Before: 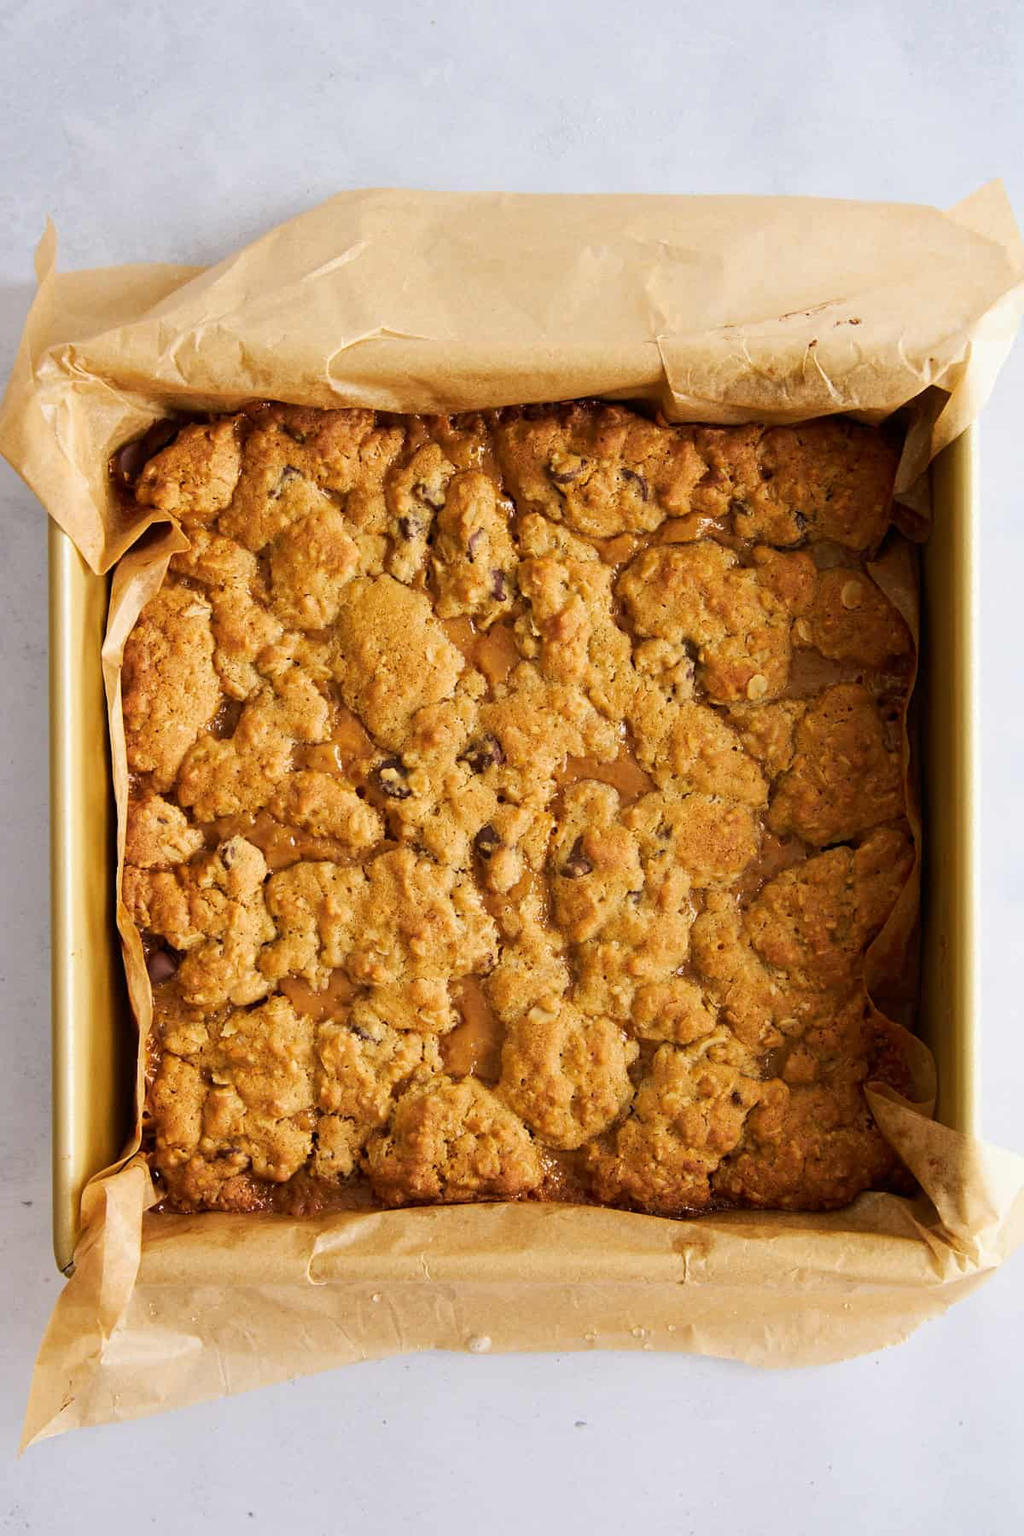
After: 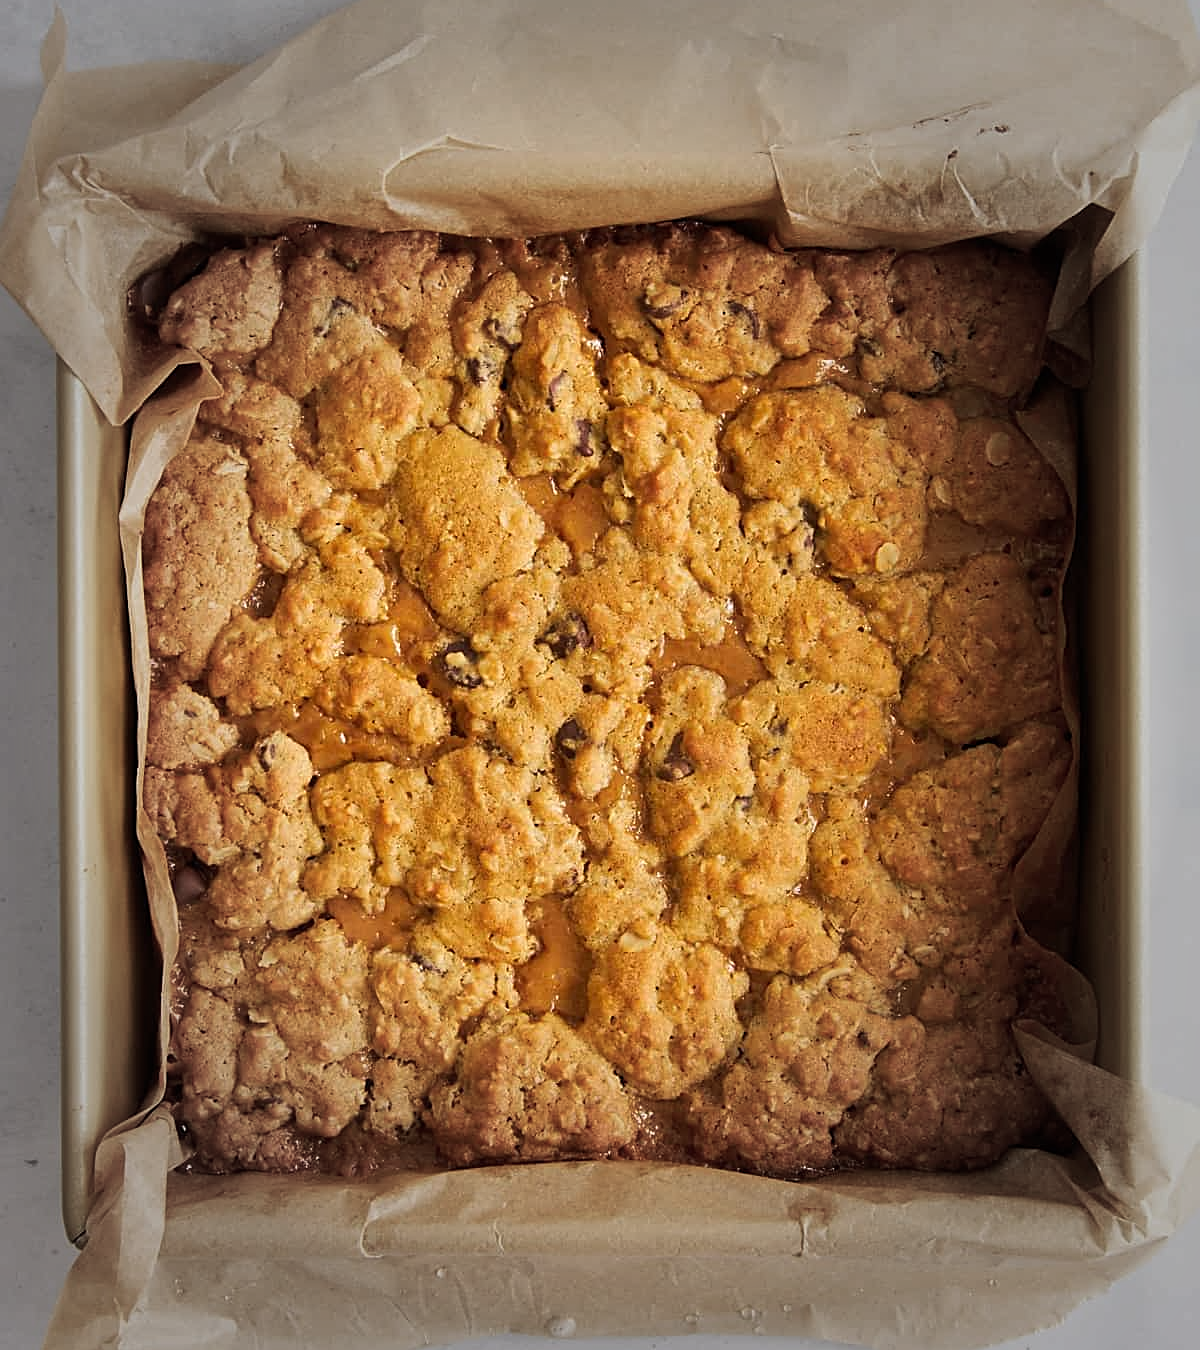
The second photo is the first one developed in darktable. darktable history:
vignetting: fall-off start 48.41%, automatic ratio true, width/height ratio 1.29, unbound false
shadows and highlights: shadows 35, highlights -35, soften with gaussian
haze removal: strength -0.05
crop: top 13.819%, bottom 11.169%
sharpen: on, module defaults
